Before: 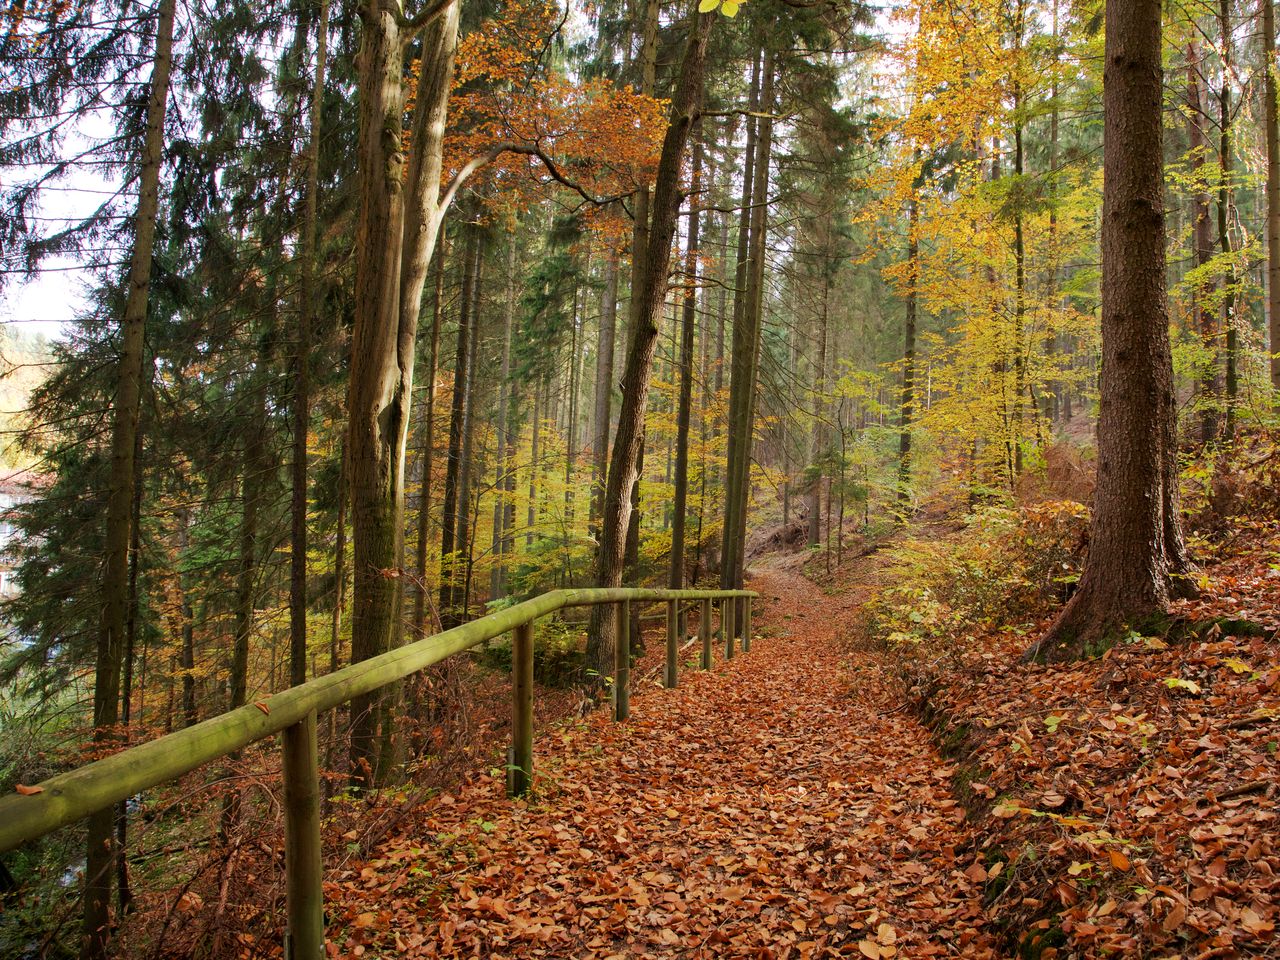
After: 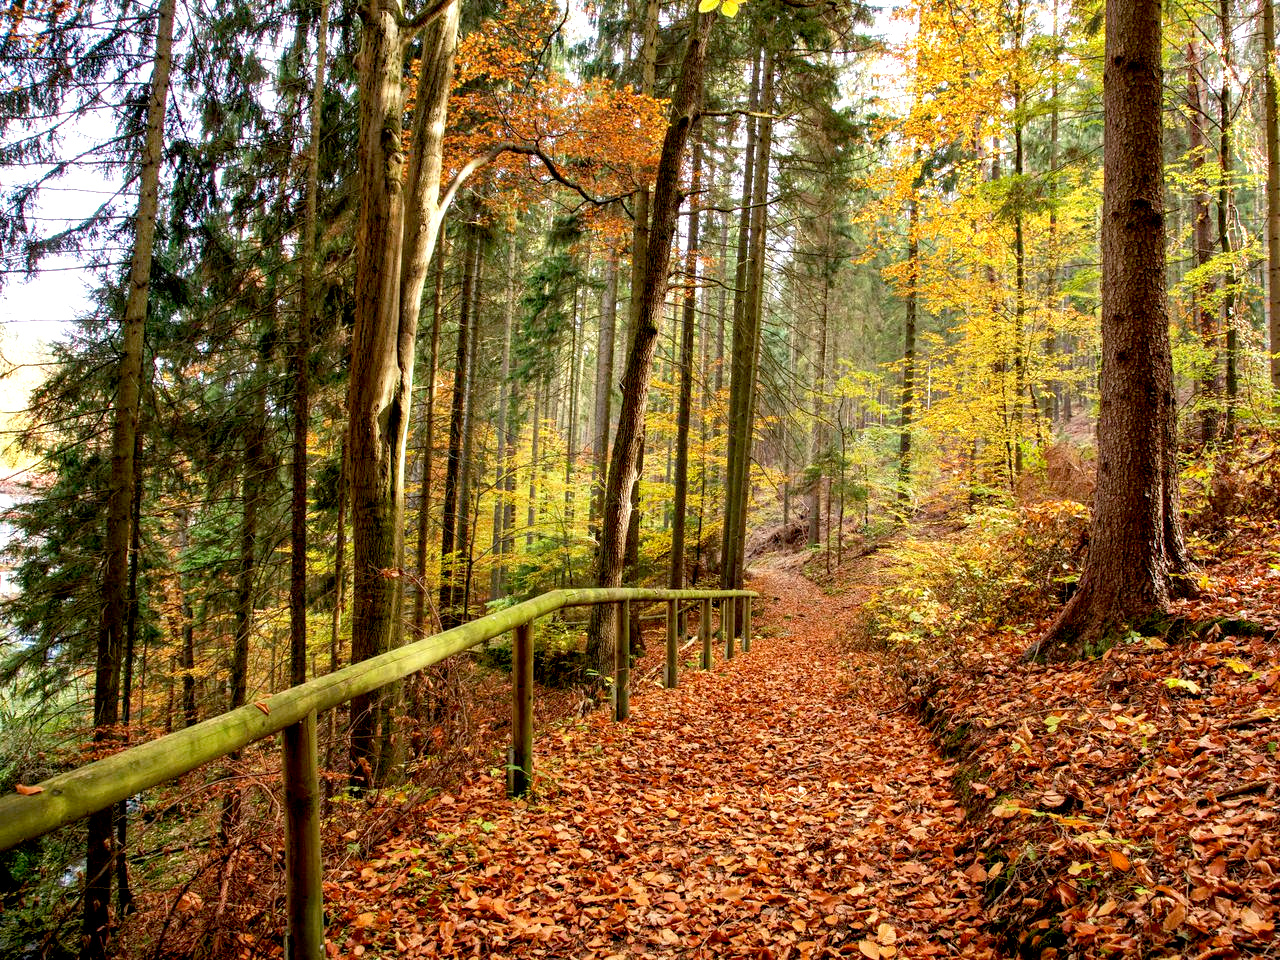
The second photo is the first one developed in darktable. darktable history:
exposure: black level correction 0.012, exposure 0.702 EV, compensate highlight preservation false
local contrast: on, module defaults
